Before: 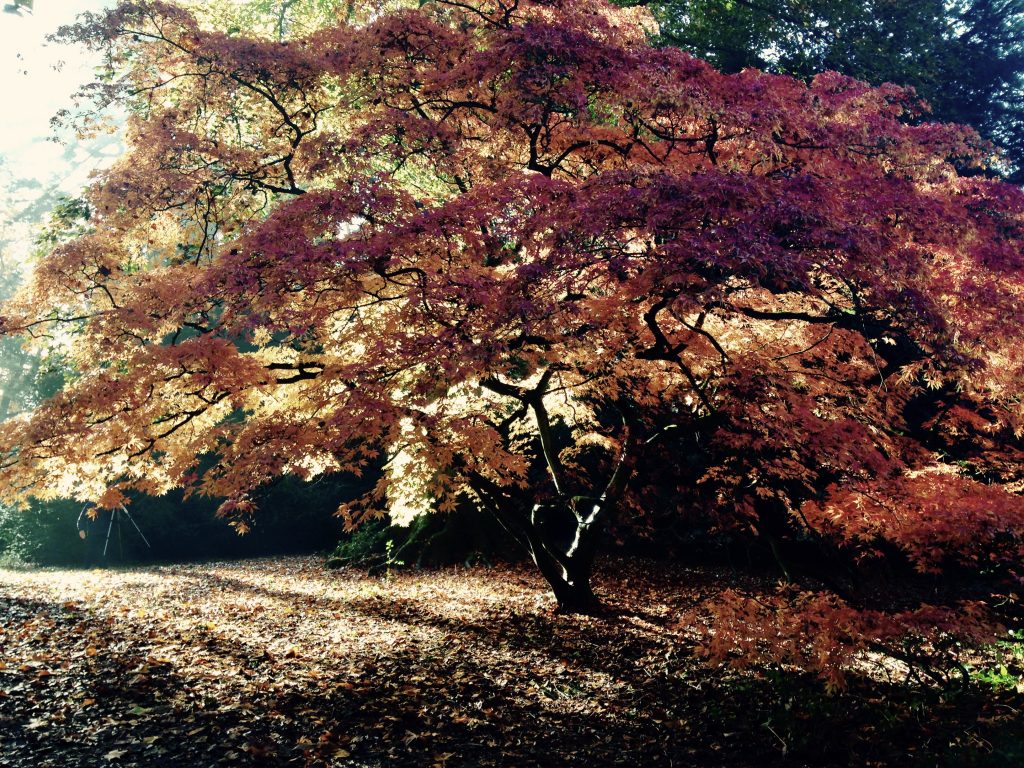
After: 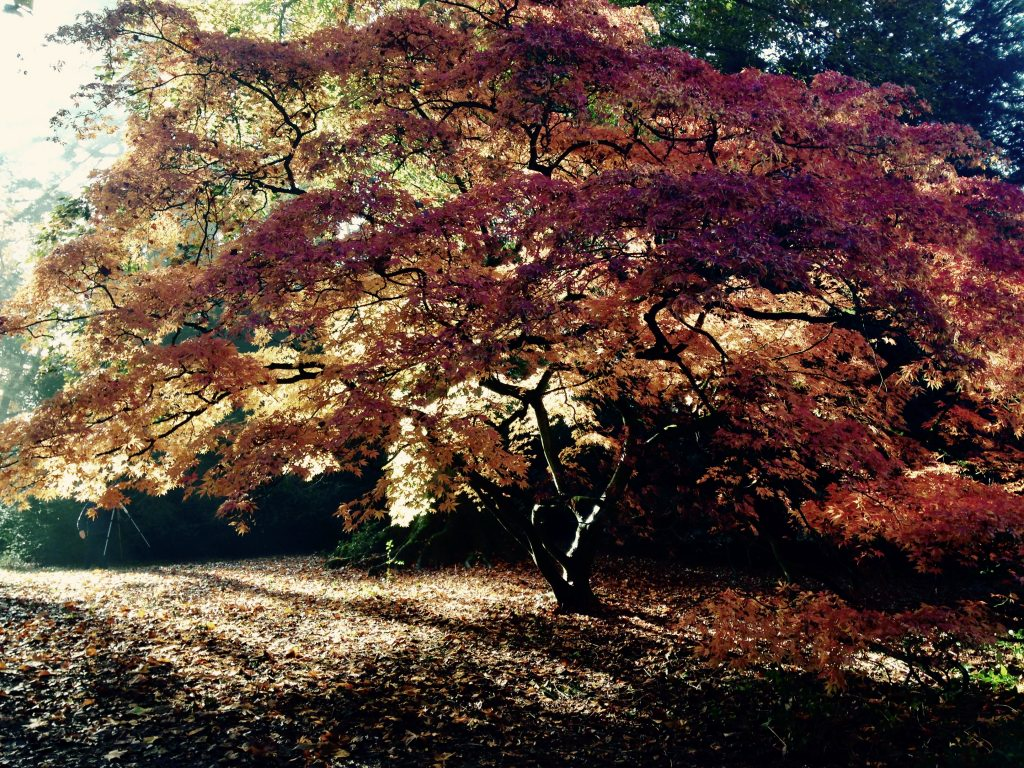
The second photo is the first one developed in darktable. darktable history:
contrast brightness saturation: contrast 0.03, brightness -0.04
vibrance: on, module defaults
white balance: emerald 1
